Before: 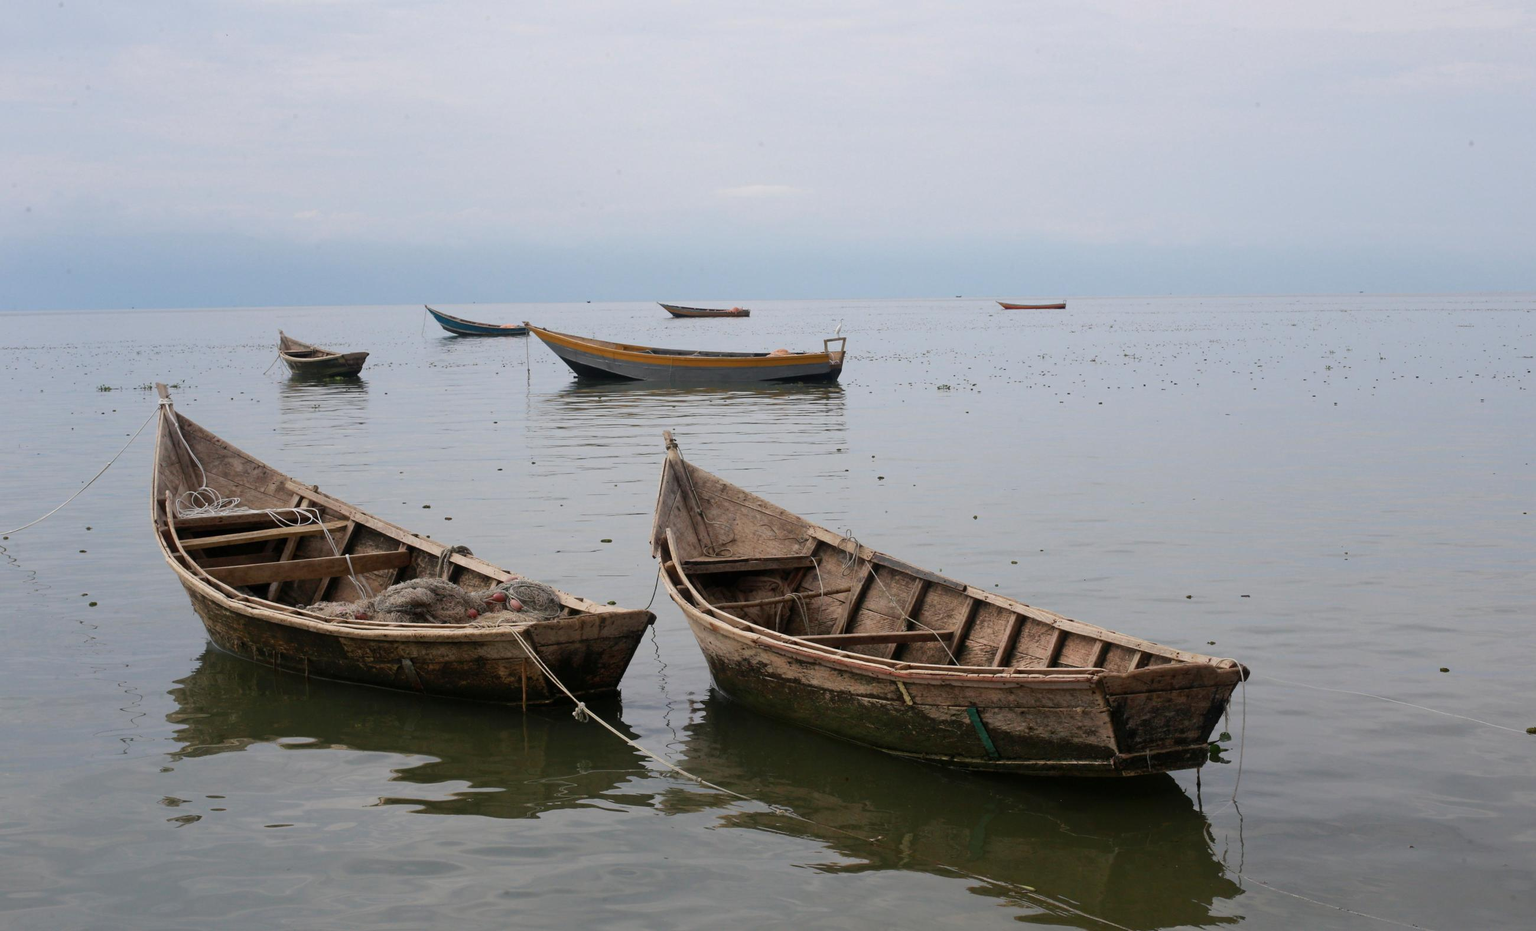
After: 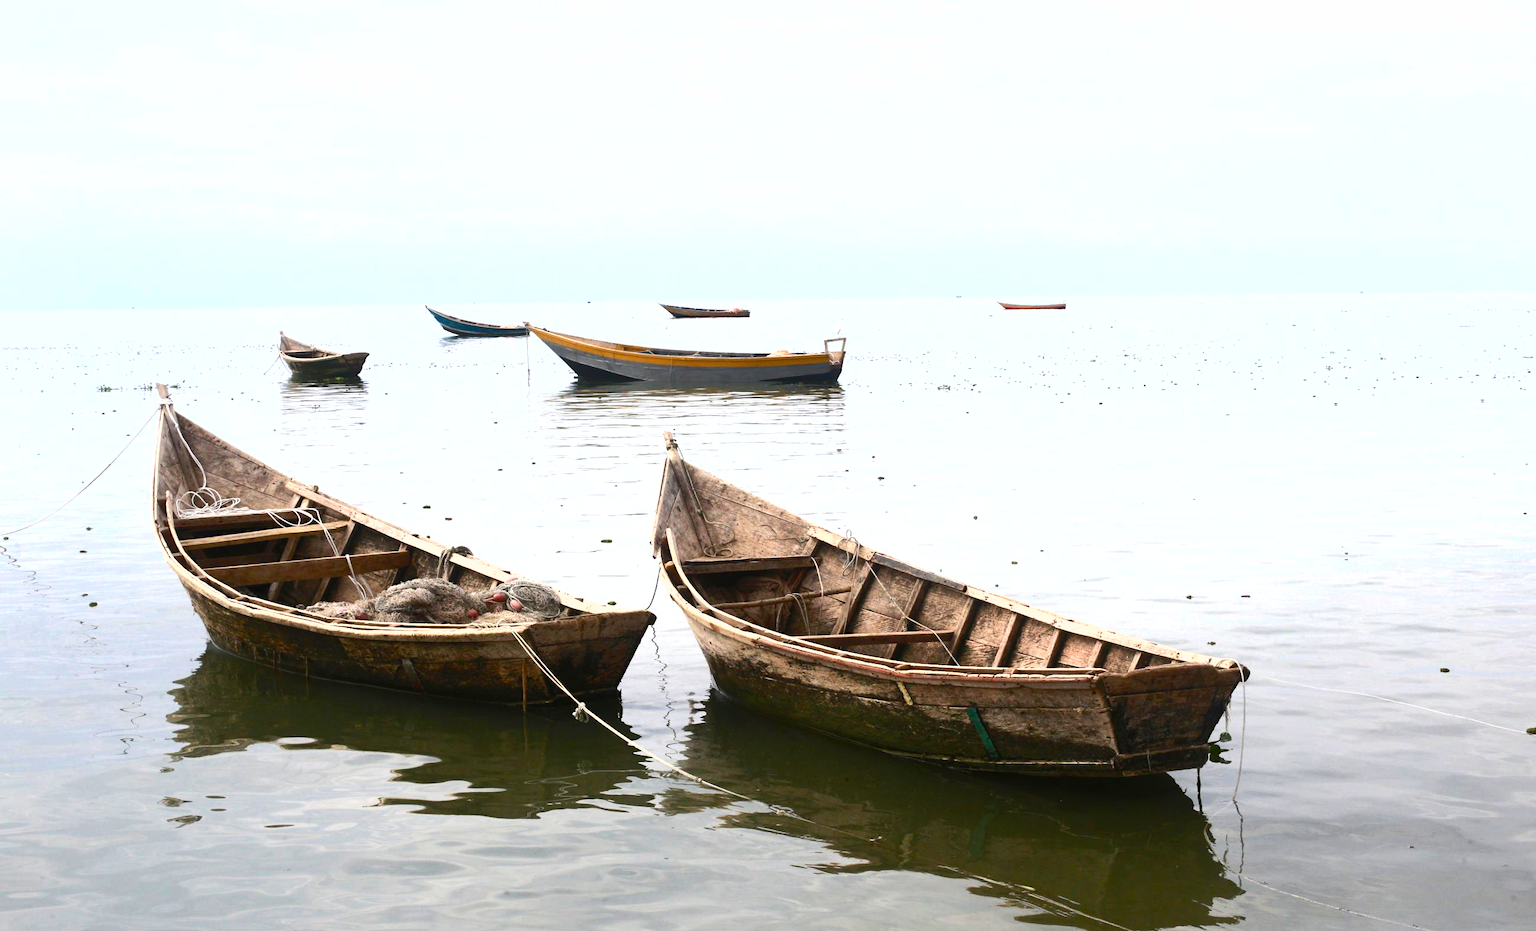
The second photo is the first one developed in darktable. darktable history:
exposure: black level correction 0, exposure 1.369 EV, compensate exposure bias true, compensate highlight preservation false
shadows and highlights: shadows 61.79, white point adjustment 0.366, highlights -33.71, compress 83.47%
color balance rgb: perceptual saturation grading › global saturation 27.542%, perceptual saturation grading › highlights -24.903%, perceptual saturation grading › shadows 25.064%, perceptual brilliance grading › highlights 3.288%, perceptual brilliance grading › mid-tones -17.85%, perceptual brilliance grading › shadows -40.756%, global vibrance 11.209%
contrast equalizer: y [[0.6 ×6], [0.55 ×6], [0 ×6], [0 ×6], [0 ×6]], mix -0.3
